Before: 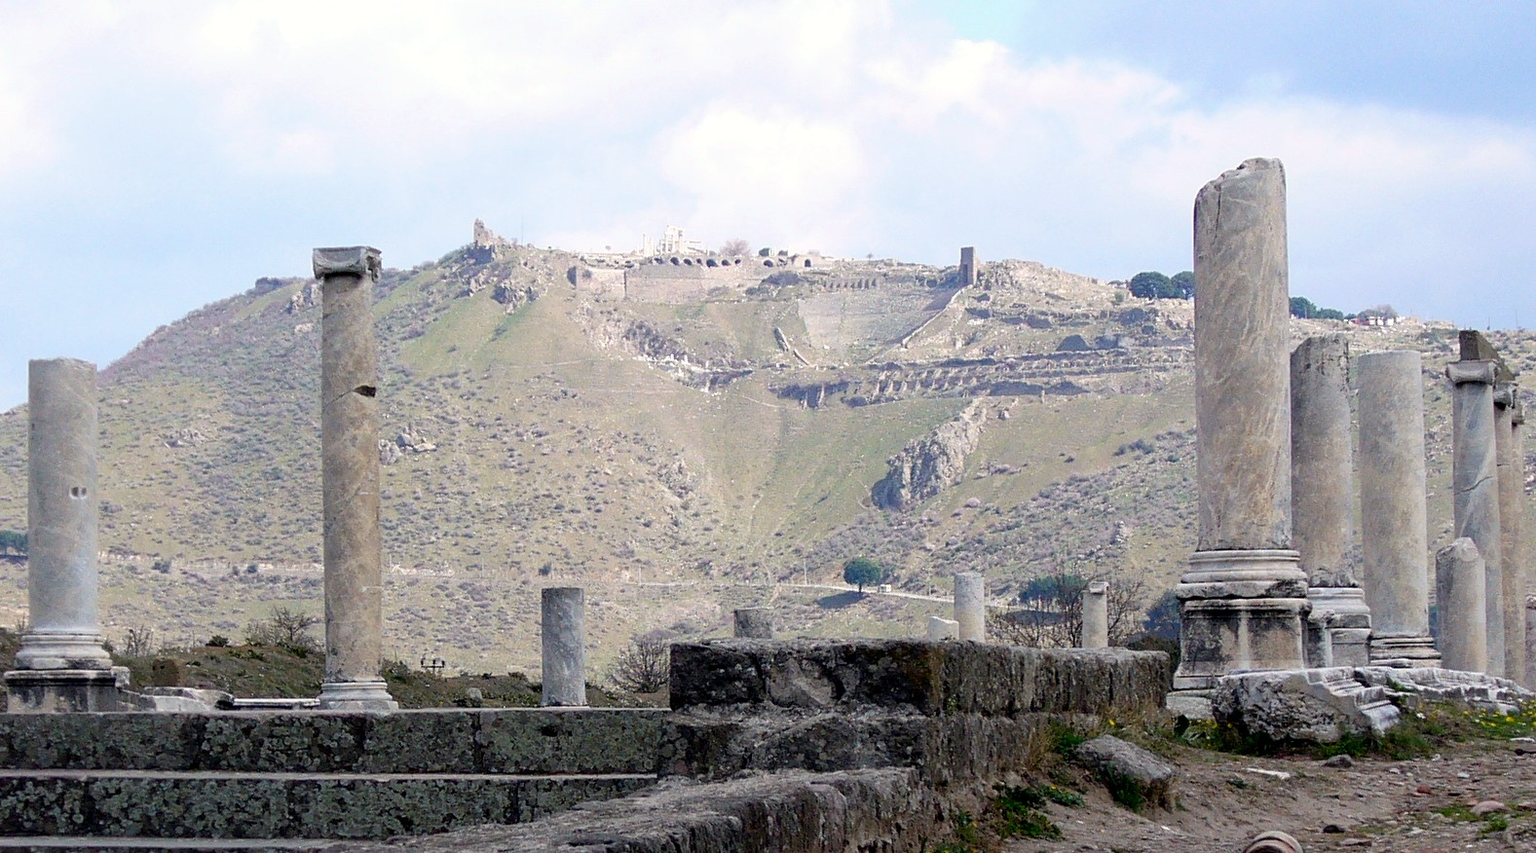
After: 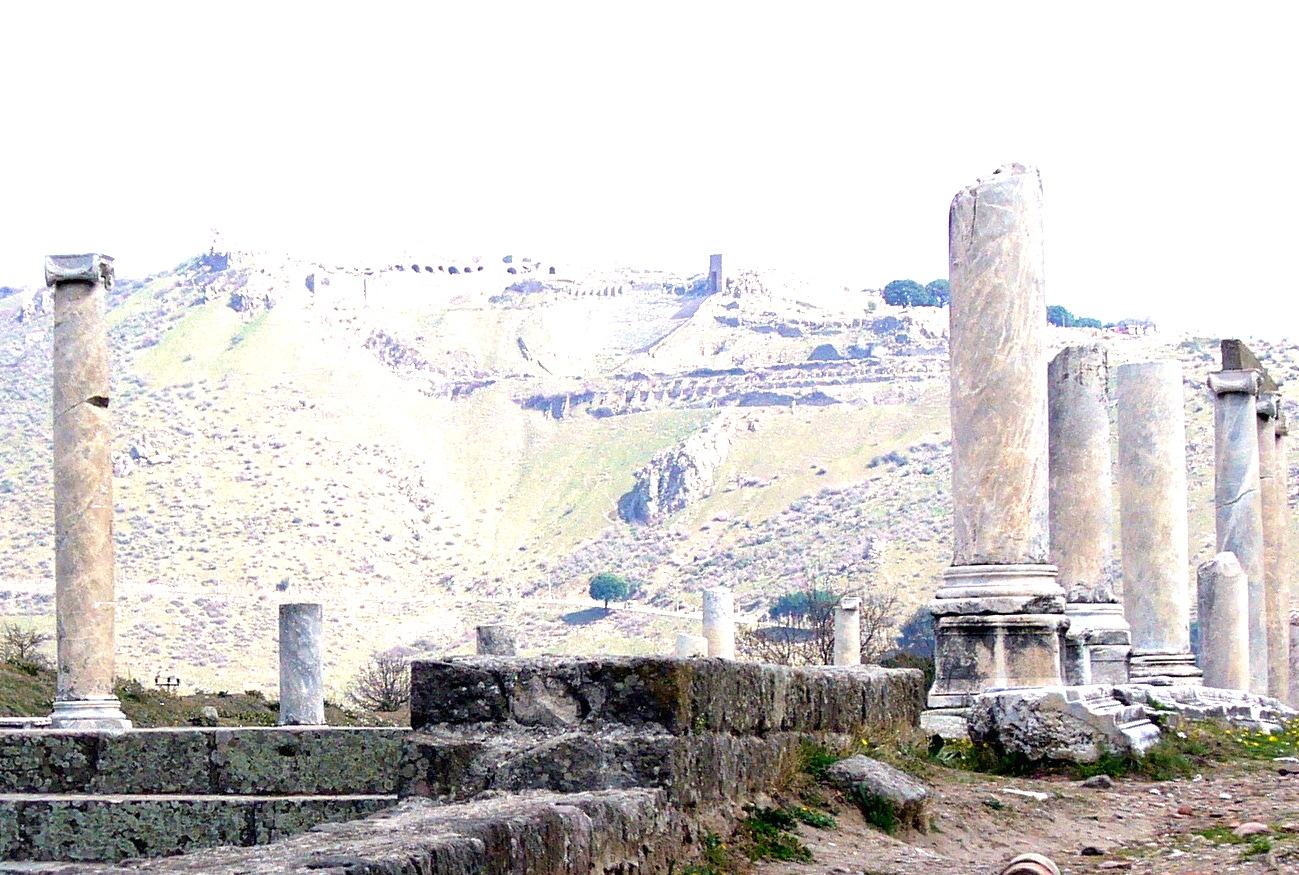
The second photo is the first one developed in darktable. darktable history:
velvia: on, module defaults
crop: left 17.6%, bottom 0.028%
exposure: black level correction 0, exposure 1.2 EV, compensate highlight preservation false
